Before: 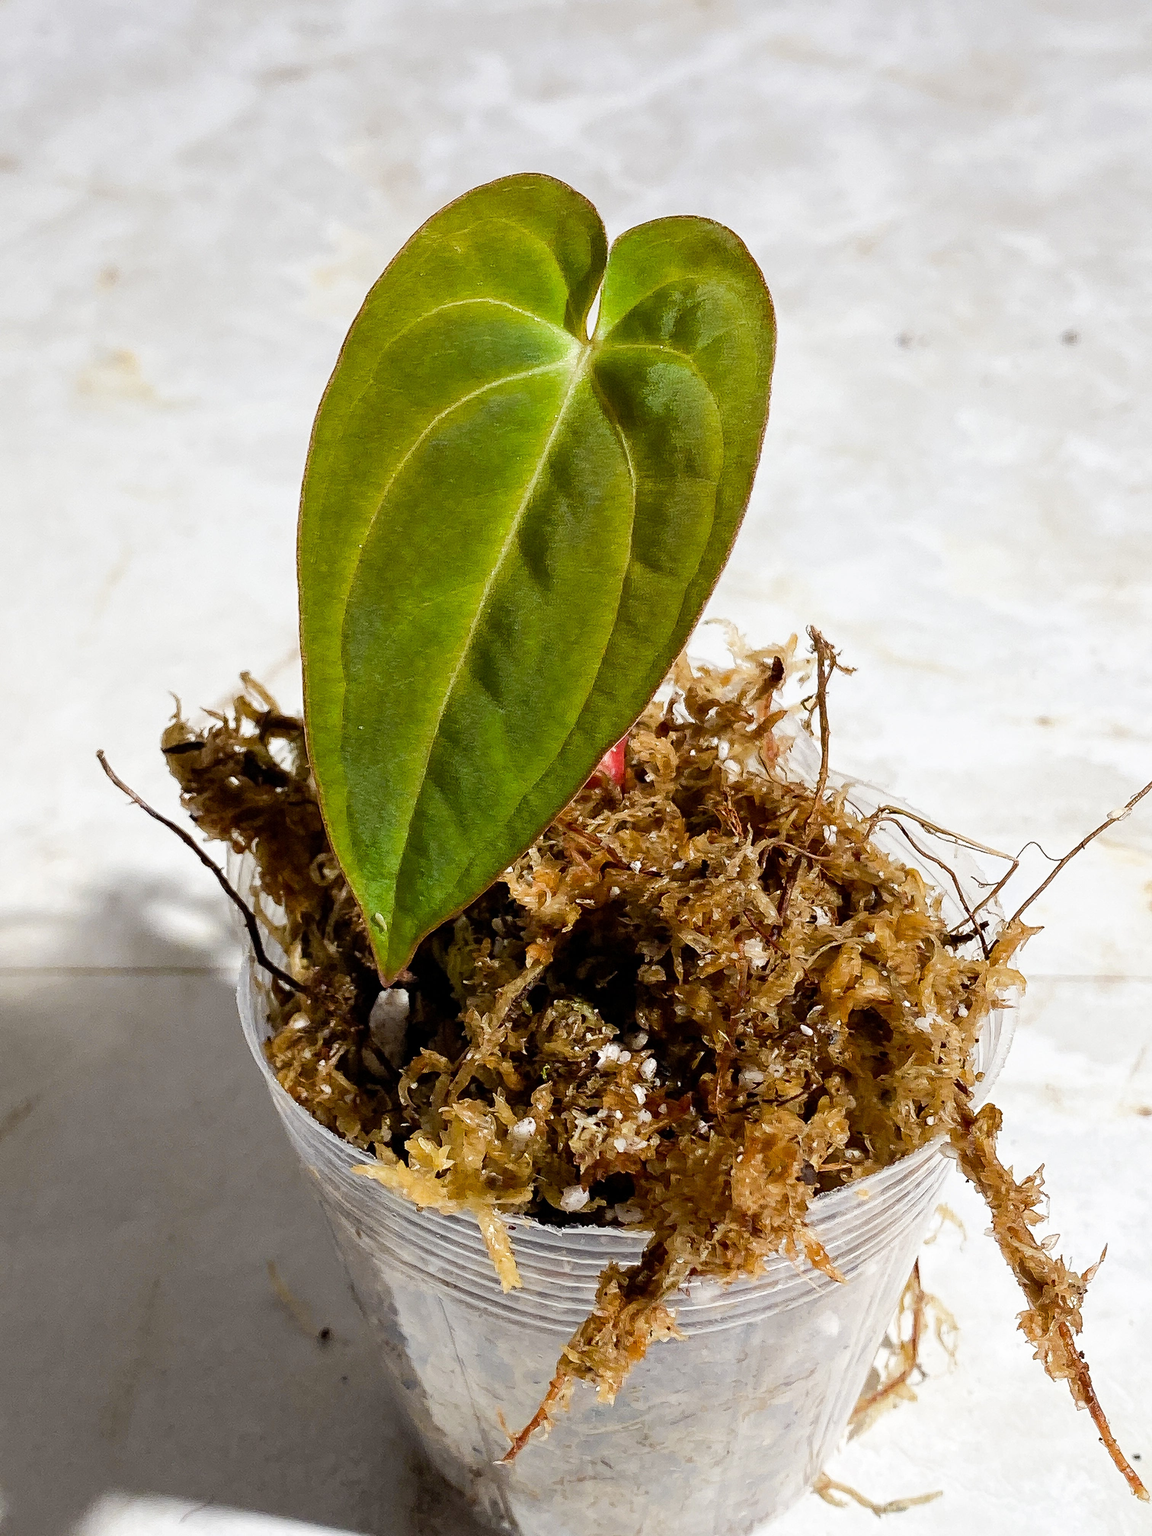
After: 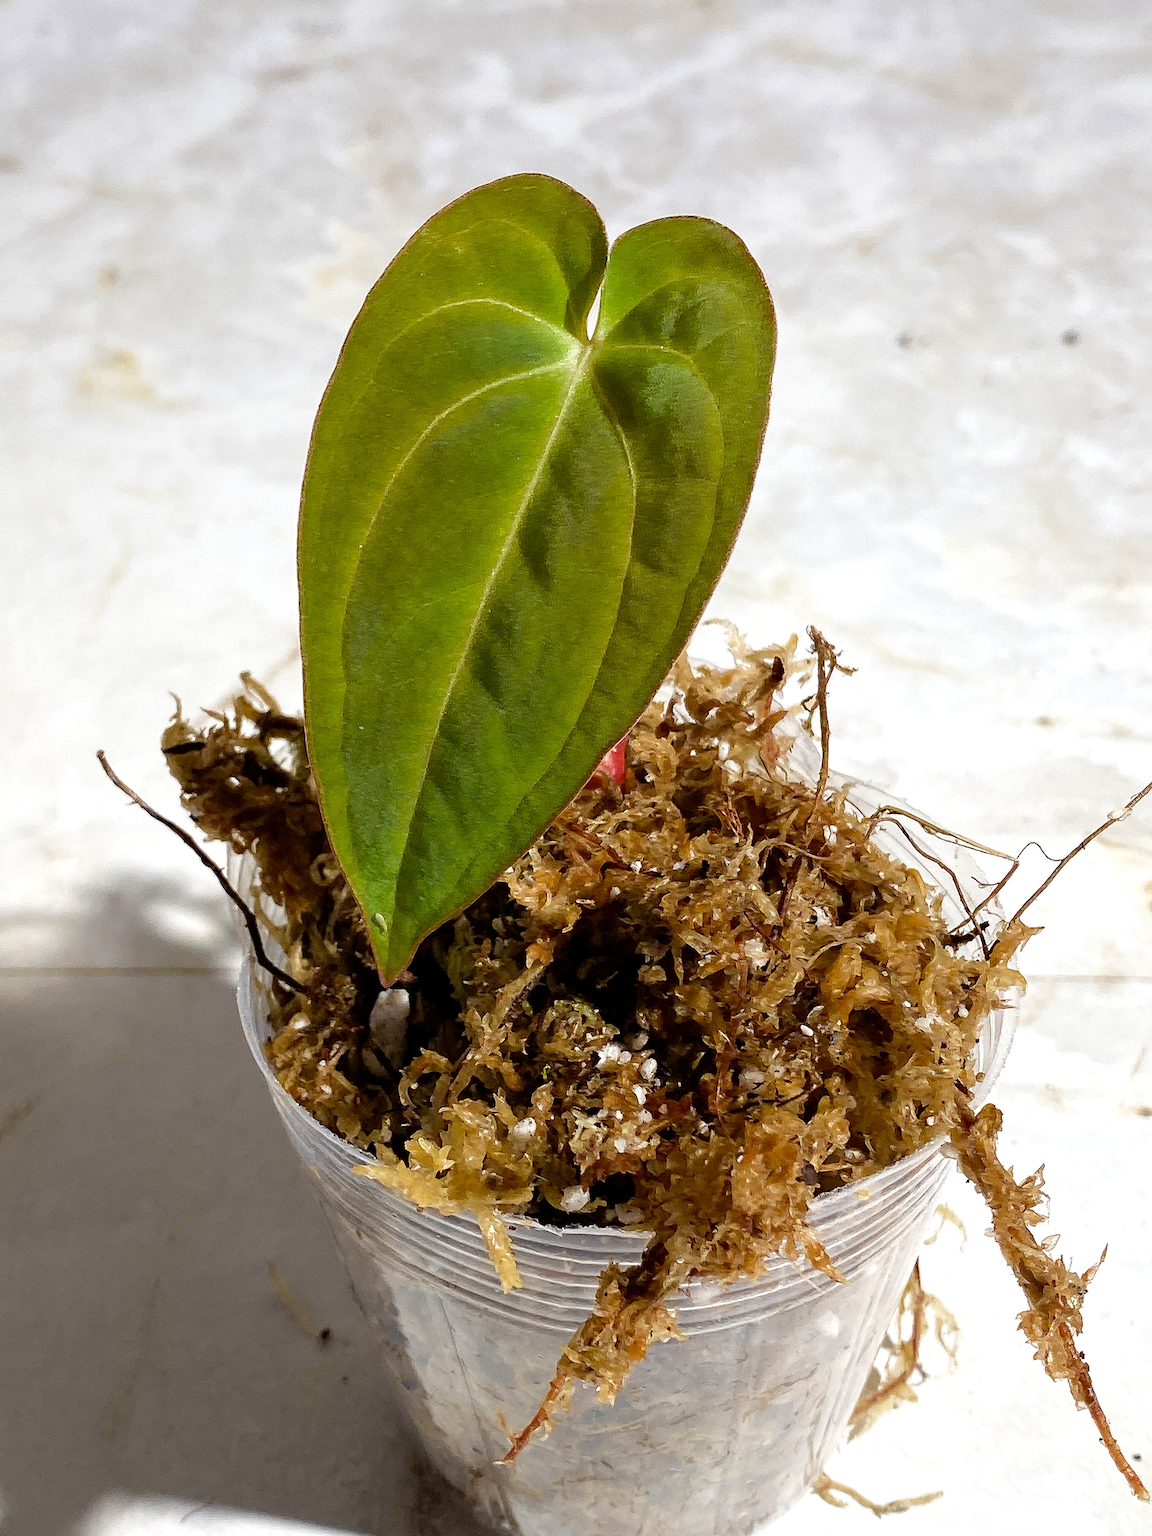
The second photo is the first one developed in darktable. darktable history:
tone equalizer: -8 EV -0.001 EV, -7 EV 0.001 EV, -6 EV -0.004 EV, -5 EV -0.013 EV, -4 EV -0.066 EV, -3 EV -0.226 EV, -2 EV -0.251 EV, -1 EV 0.12 EV, +0 EV 0.301 EV, edges refinement/feathering 500, mask exposure compensation -1.57 EV, preserve details no
velvia: strength 22.31%
